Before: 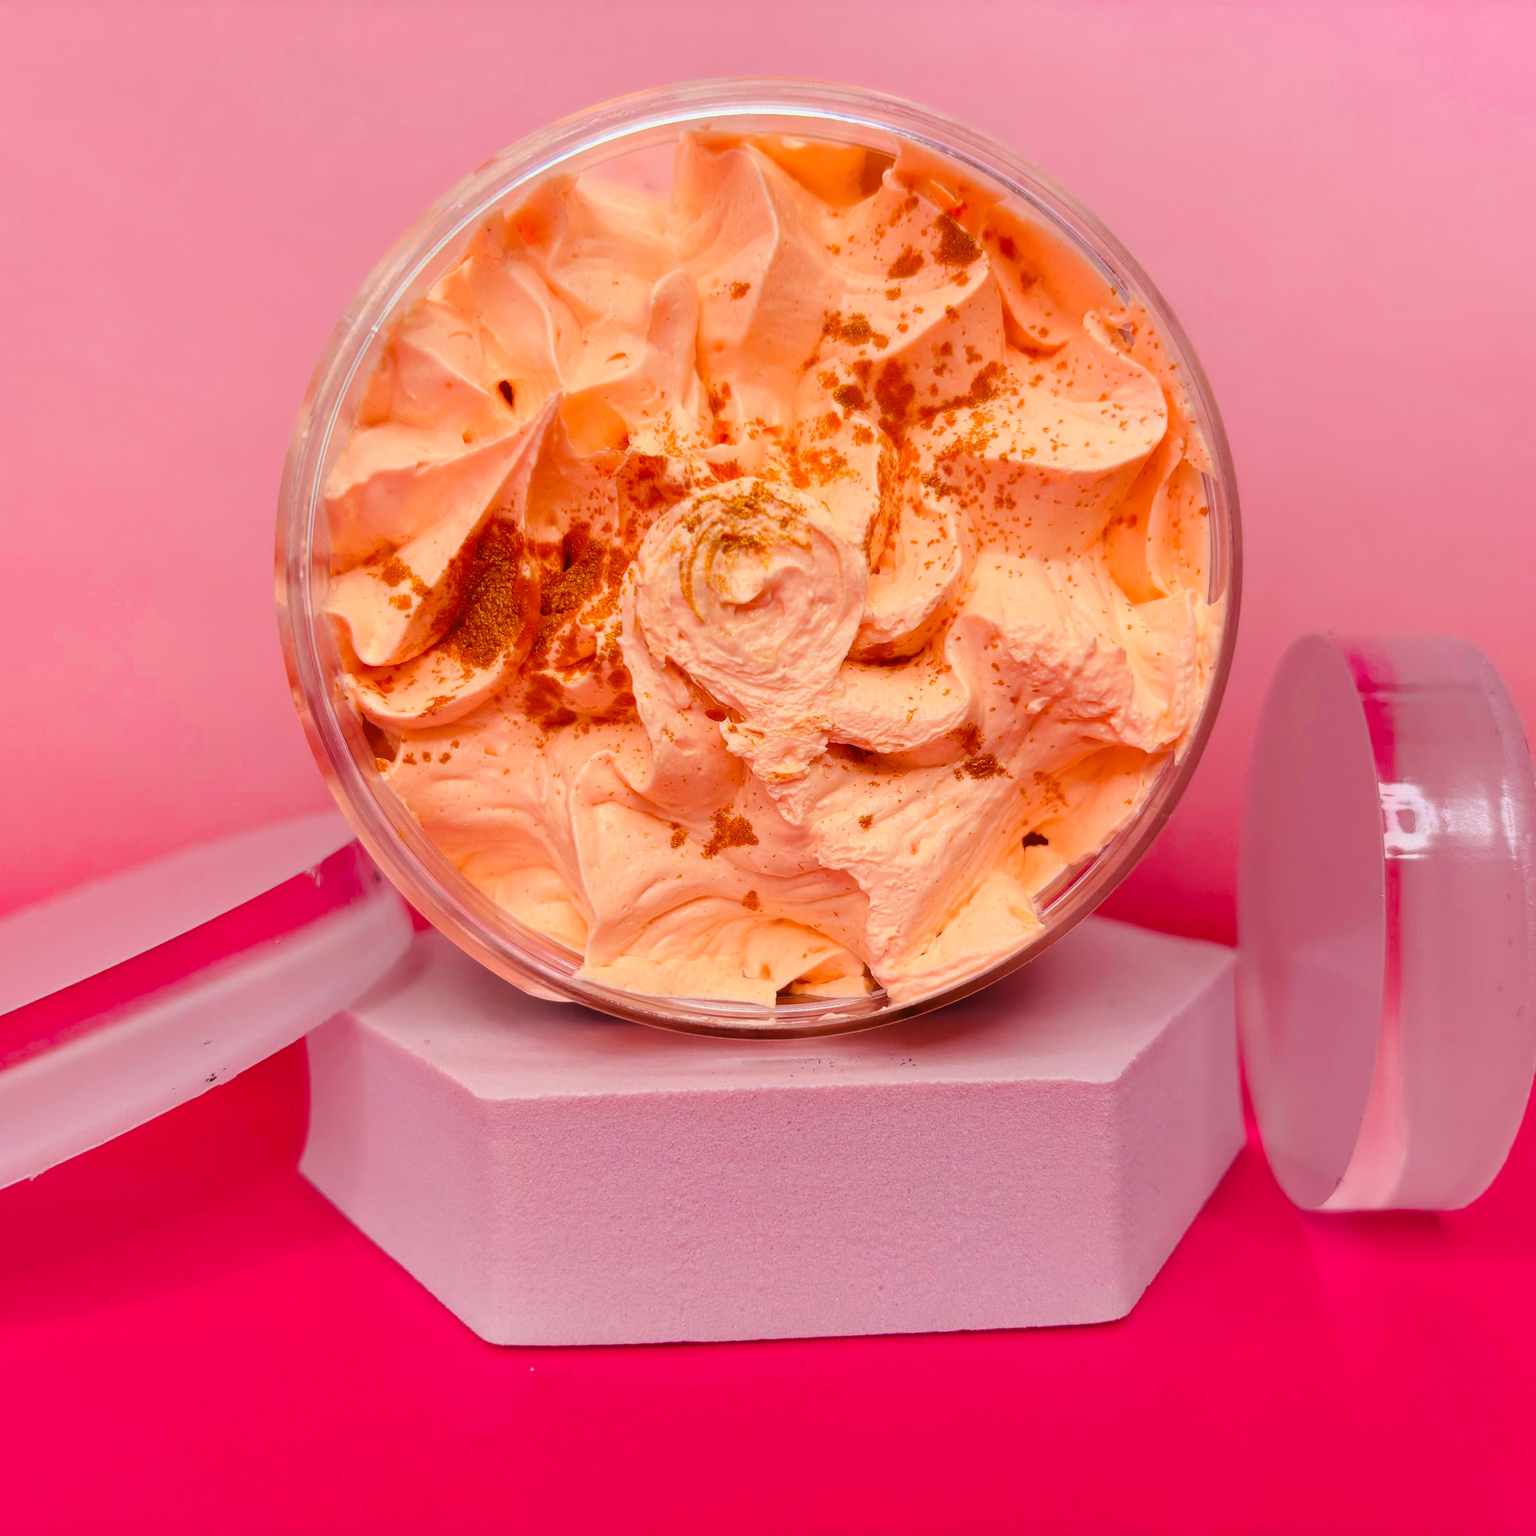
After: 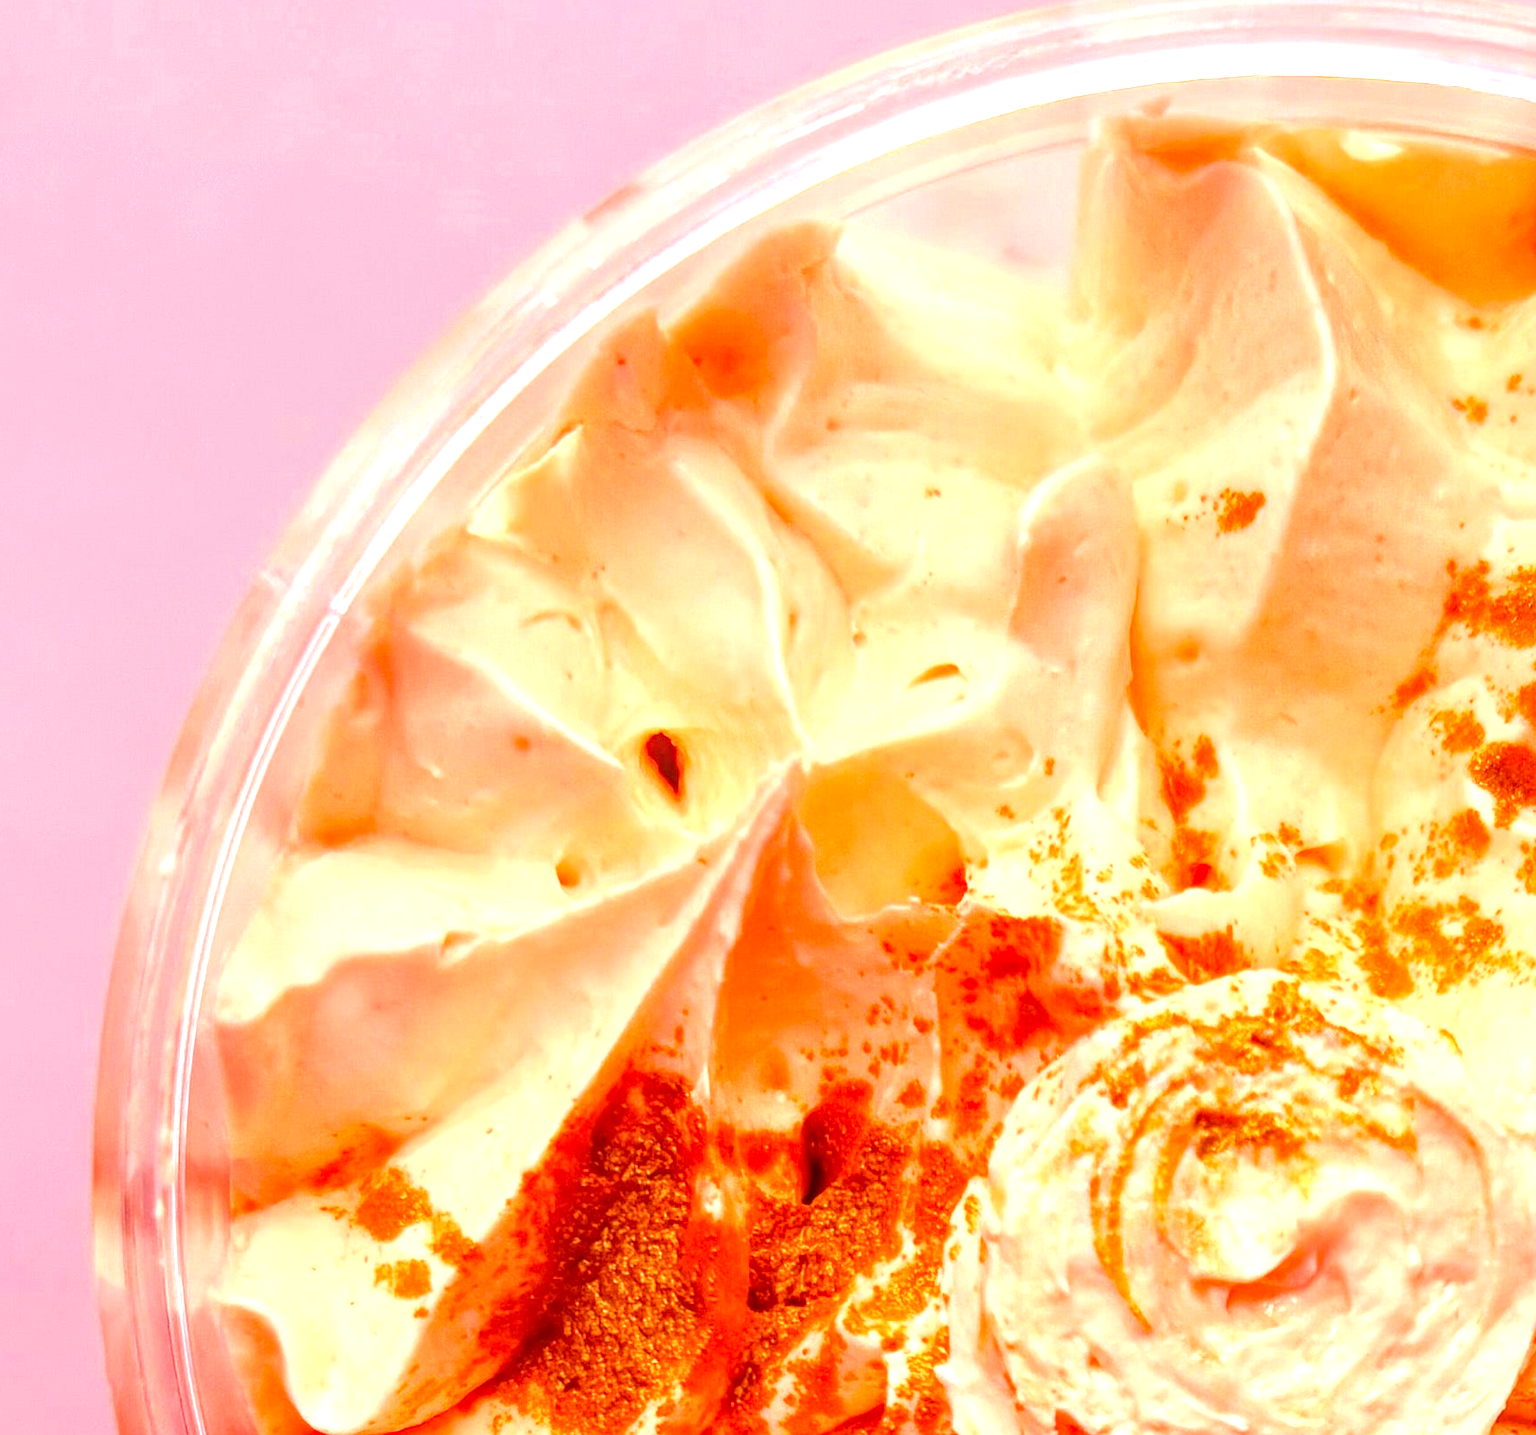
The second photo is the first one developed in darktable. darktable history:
crop: left 15.452%, top 5.459%, right 43.956%, bottom 56.62%
exposure: exposure 1.137 EV, compensate highlight preservation false
local contrast: on, module defaults
